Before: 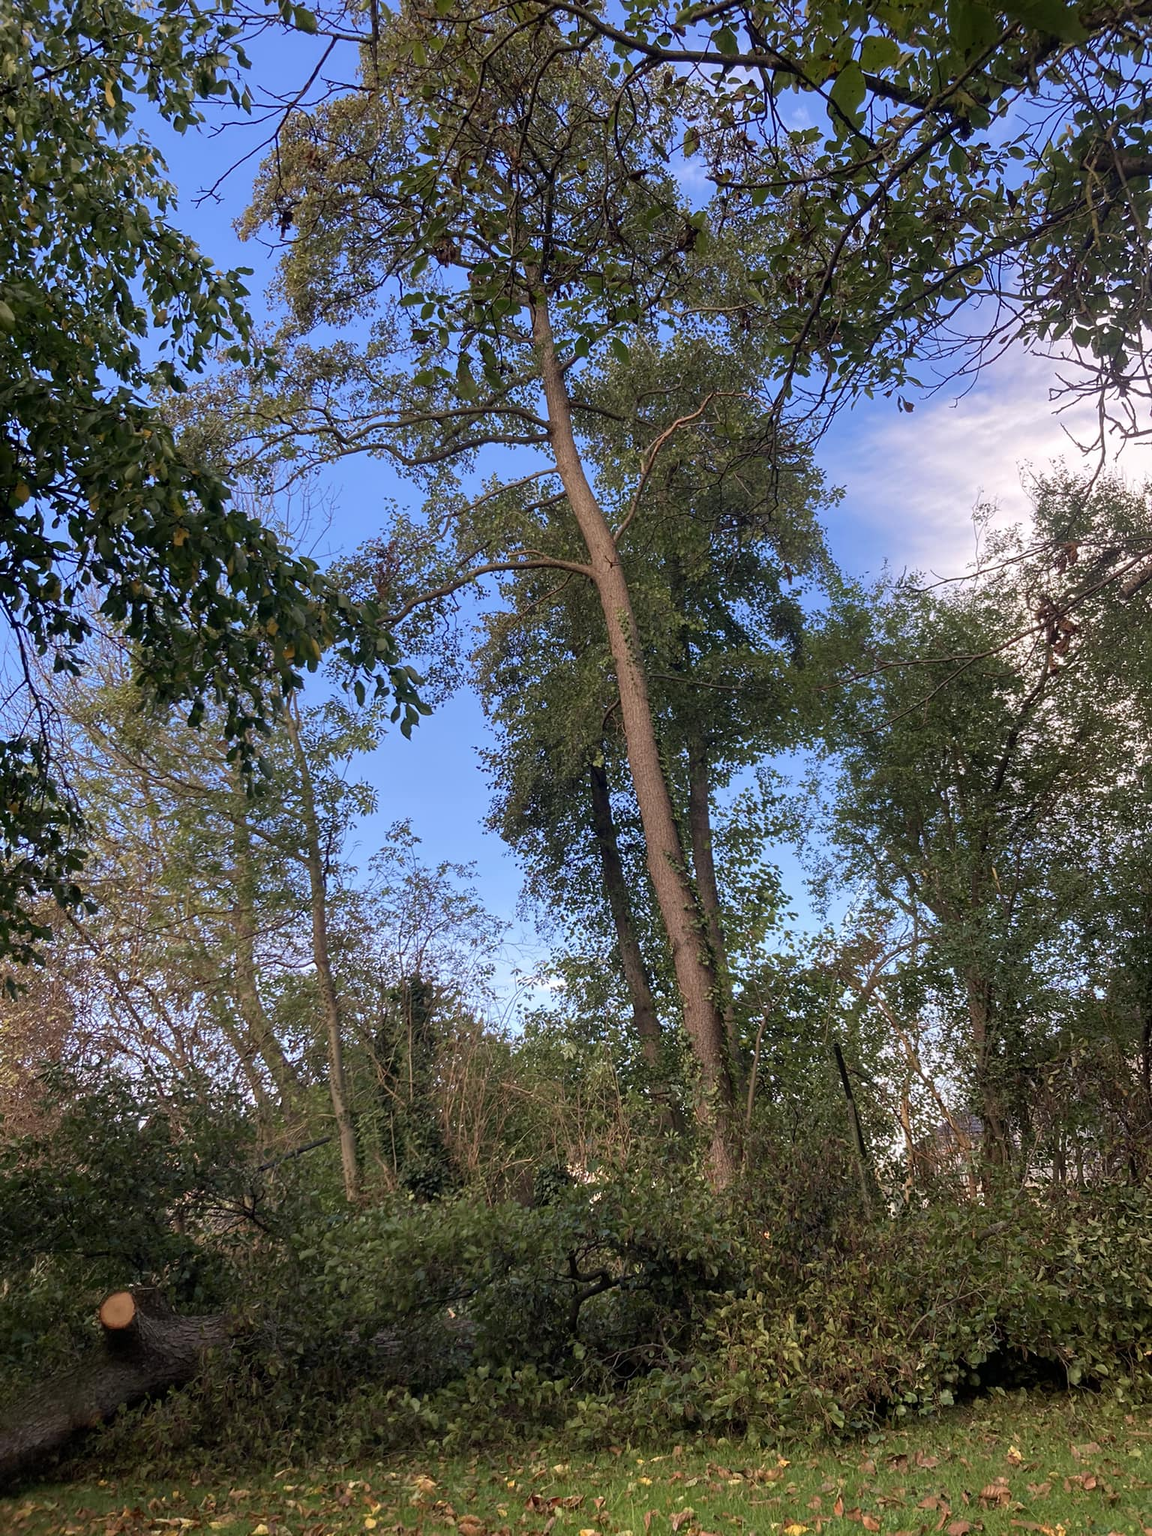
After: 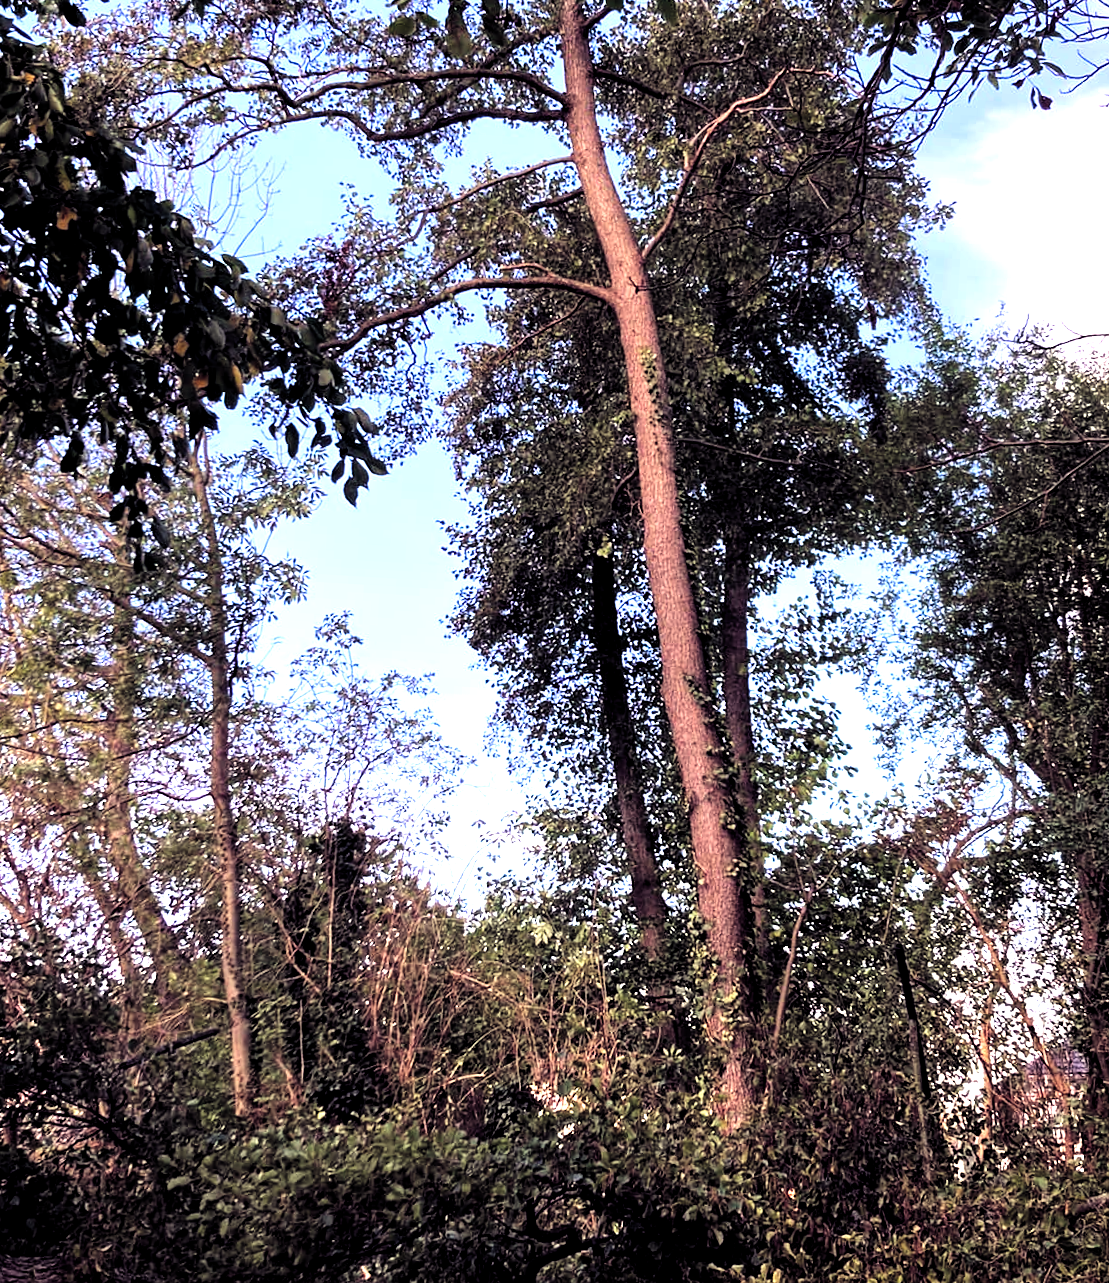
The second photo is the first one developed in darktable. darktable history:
tone equalizer: on, module defaults
filmic rgb: black relative exposure -5 EV, hardness 2.88, contrast 1.2, highlights saturation mix -30%
color balance: lift [1.001, 0.997, 0.99, 1.01], gamma [1.007, 1, 0.975, 1.025], gain [1, 1.065, 1.052, 0.935], contrast 13.25%
levels: levels [0.012, 0.367, 0.697]
crop and rotate: angle -3.37°, left 9.79%, top 20.73%, right 12.42%, bottom 11.82%
